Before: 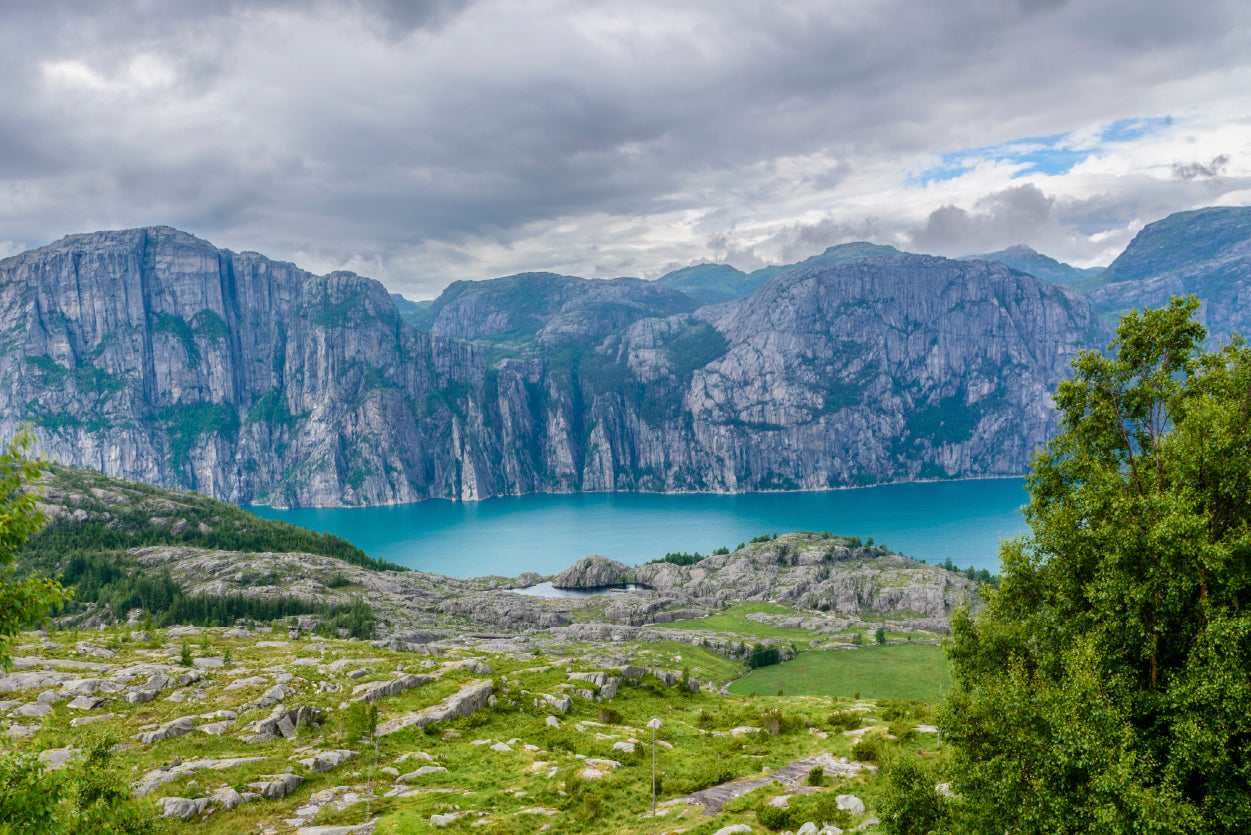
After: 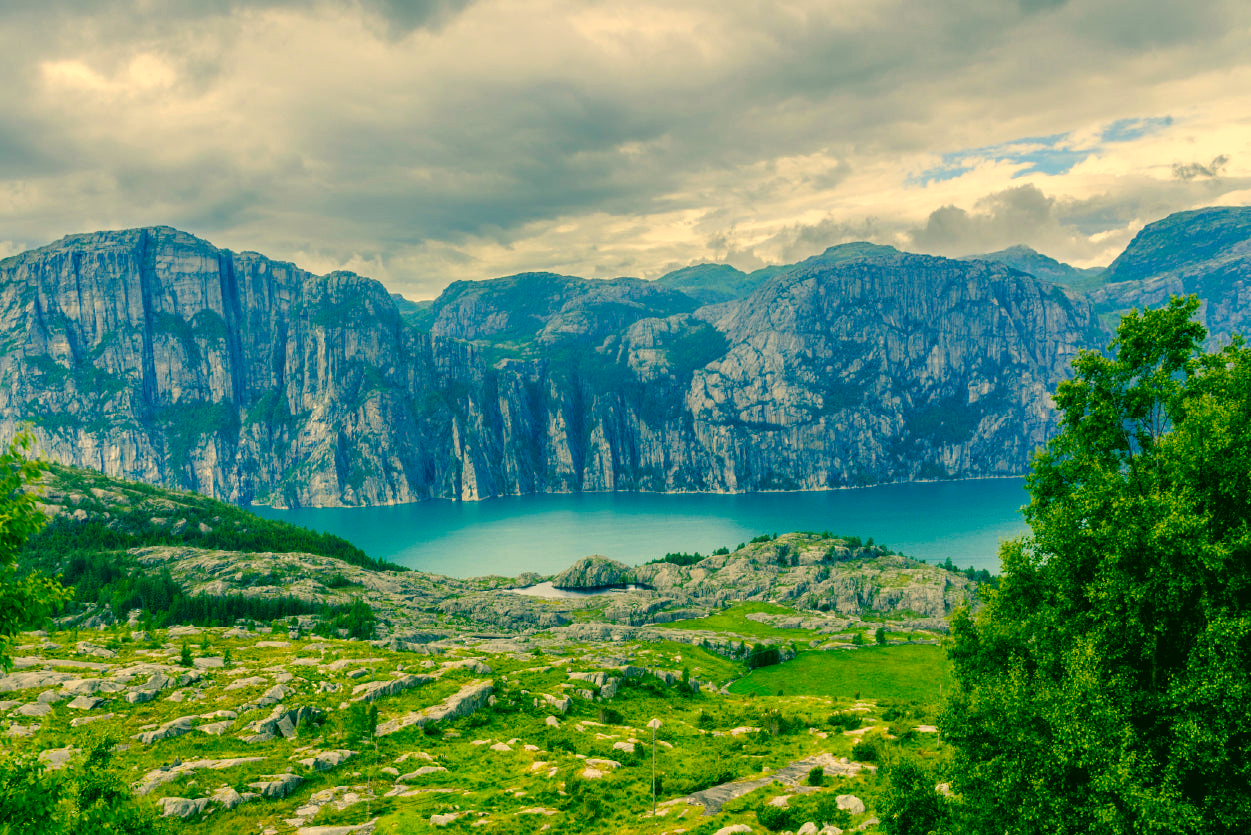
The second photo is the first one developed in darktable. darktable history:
color correction: highlights a* 5.62, highlights b* 33.57, shadows a* -25.86, shadows b* 4.02
color balance rgb: shadows lift › luminance -28.76%, shadows lift › chroma 10%, shadows lift › hue 230°, power › chroma 0.5%, power › hue 215°, highlights gain › luminance 7.14%, highlights gain › chroma 1%, highlights gain › hue 50°, global offset › luminance -0.29%, global offset › hue 260°, perceptual saturation grading › global saturation 20%, perceptual saturation grading › highlights -13.92%, perceptual saturation grading › shadows 50%
